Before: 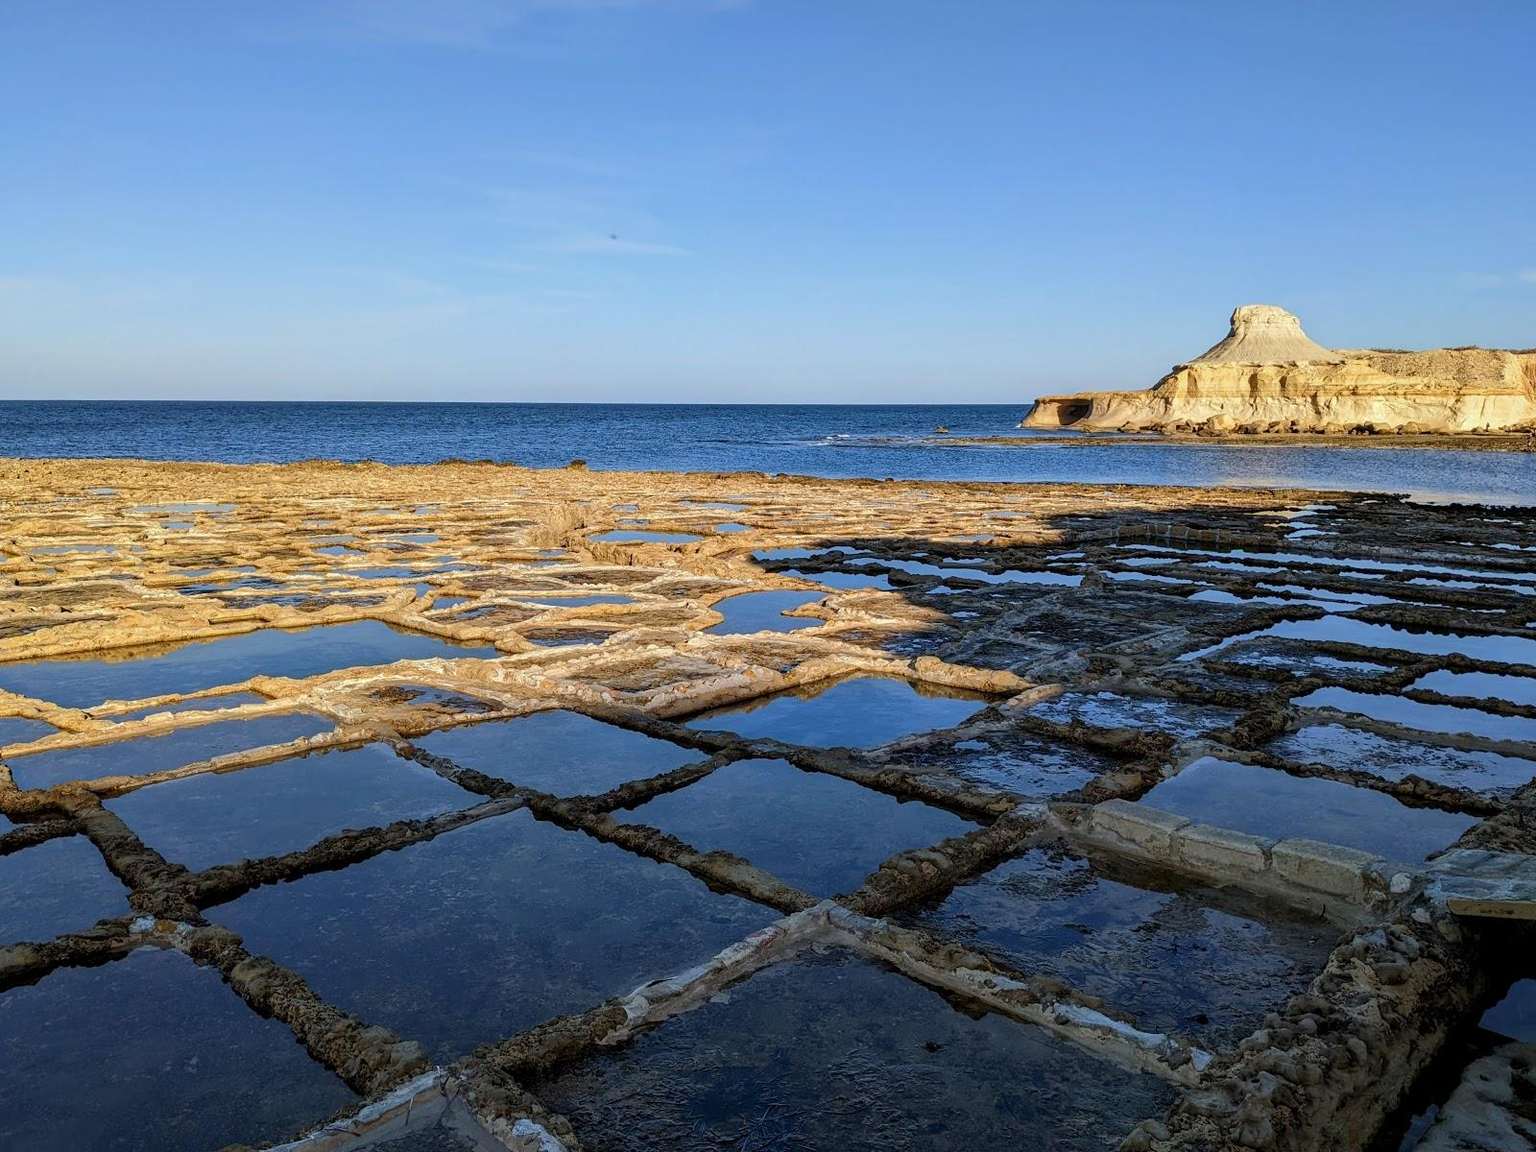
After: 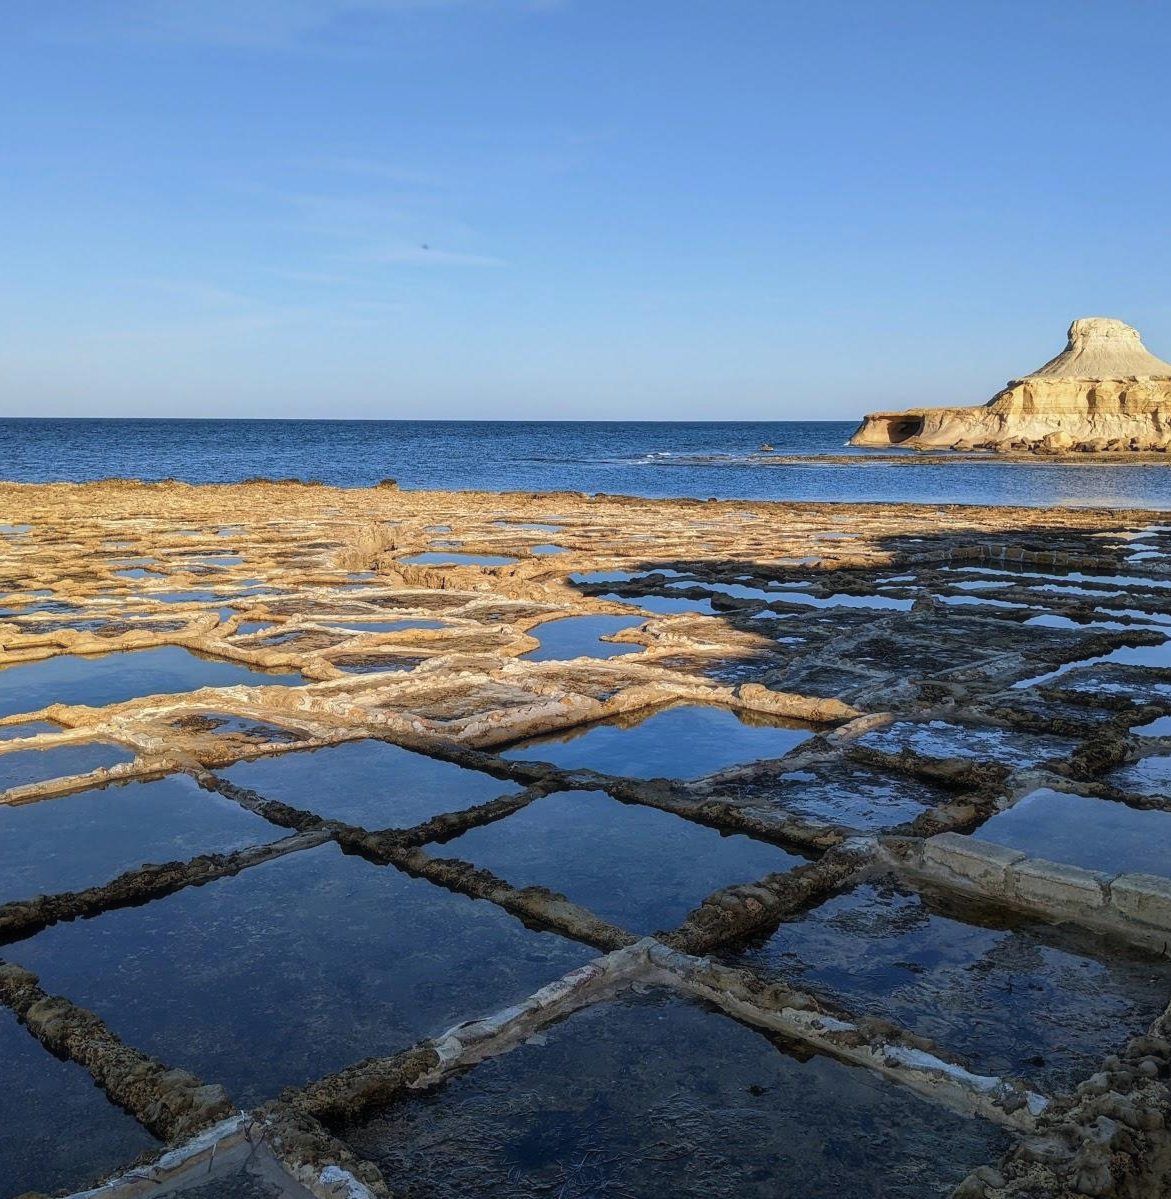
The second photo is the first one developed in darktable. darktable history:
crop: left 13.423%, top 0%, right 13.359%
haze removal: strength -0.06, compatibility mode true, adaptive false
